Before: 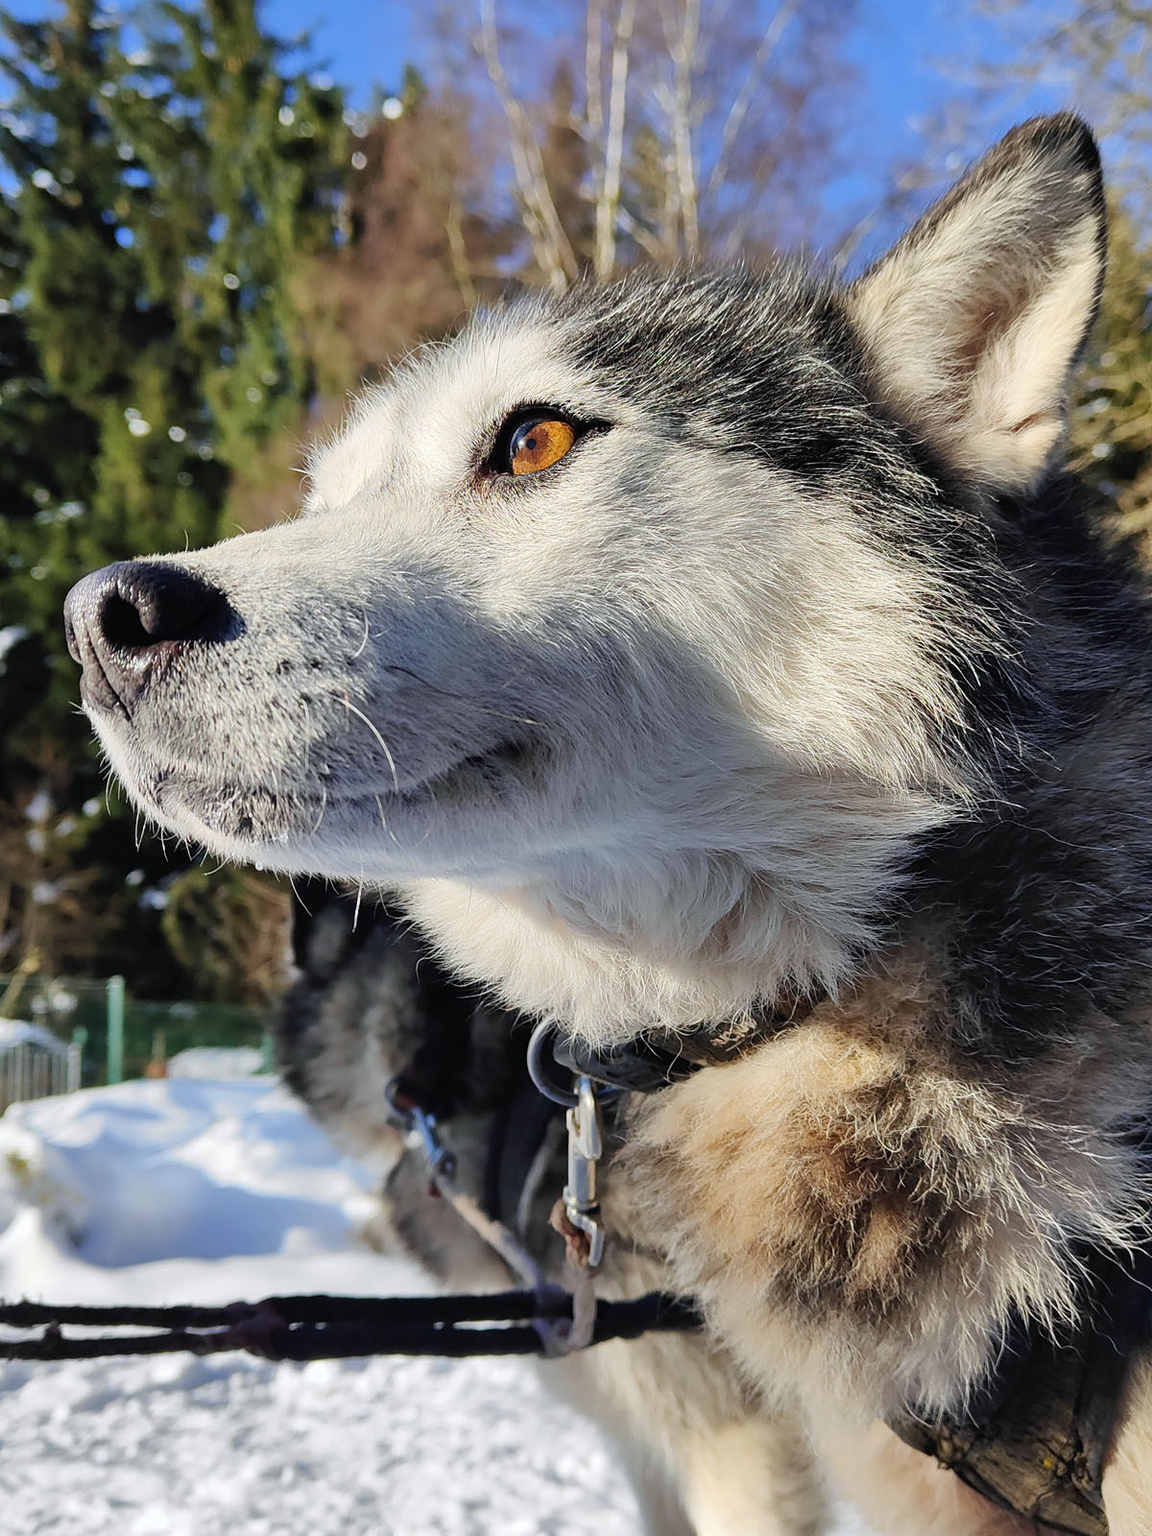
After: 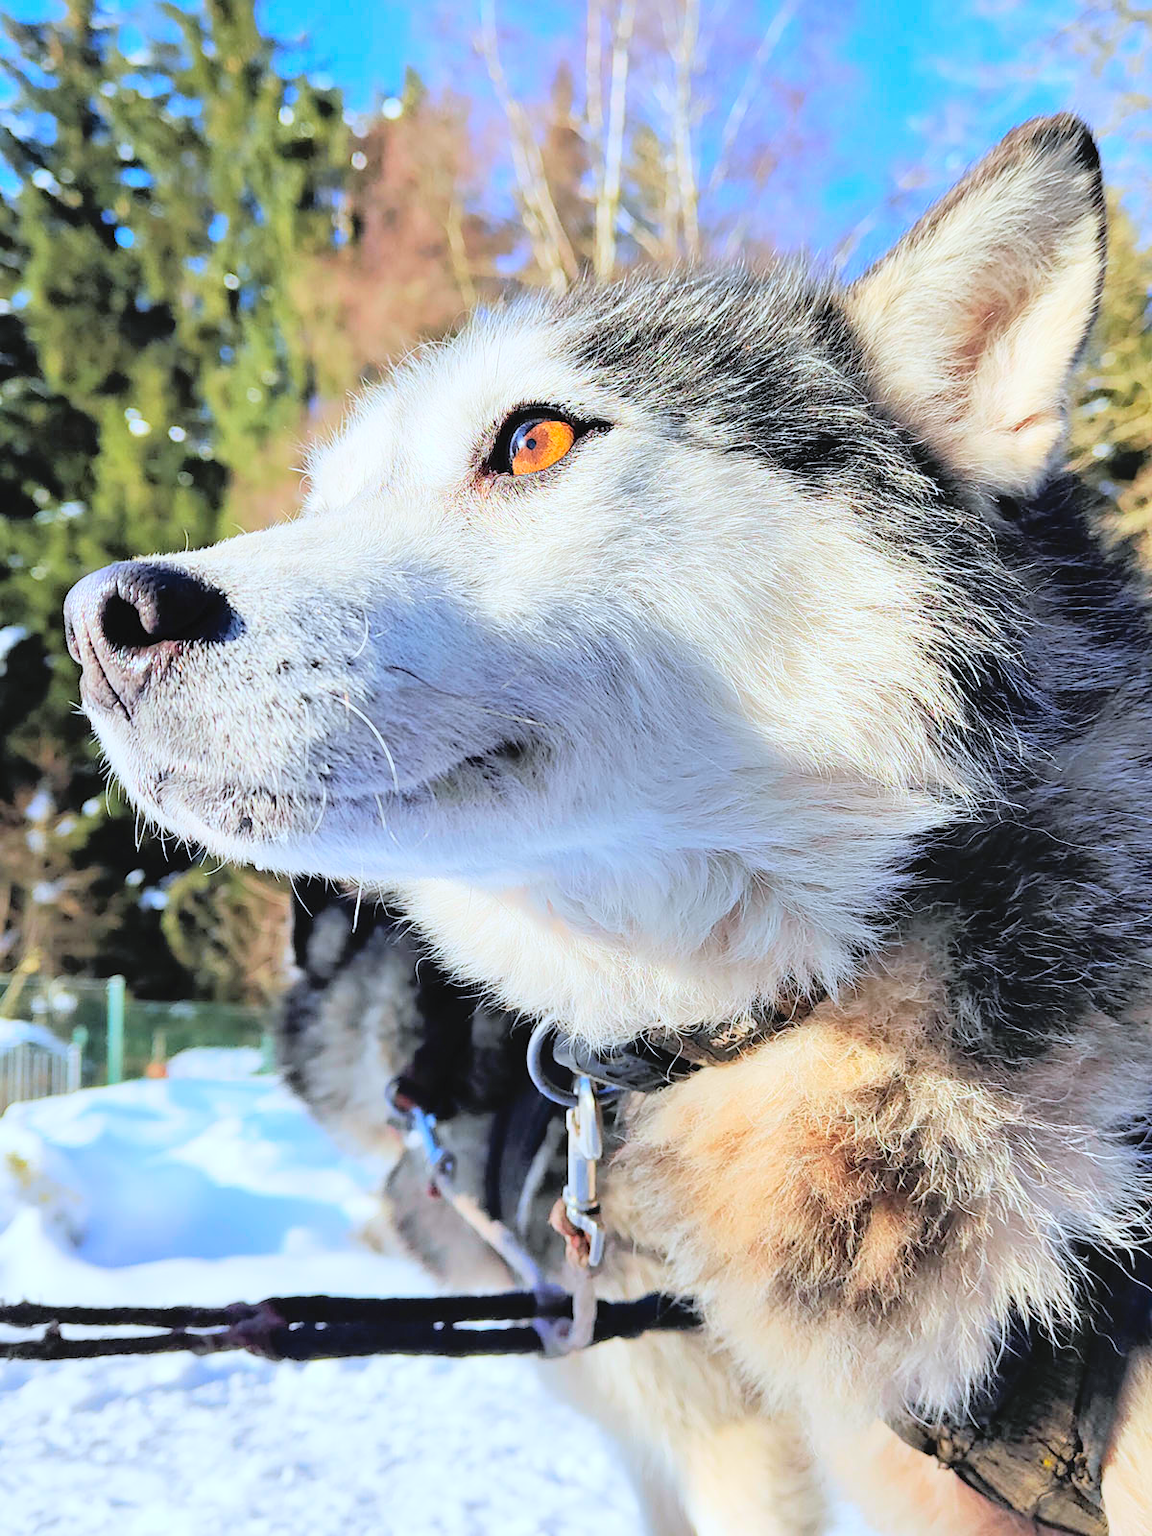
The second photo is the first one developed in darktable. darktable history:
color calibration: x 0.37, y 0.382, temperature 4313.32 K
tone curve: curves: ch0 [(0, 0.01) (0.058, 0.039) (0.159, 0.117) (0.282, 0.327) (0.45, 0.534) (0.676, 0.751) (0.89, 0.919) (1, 1)]; ch1 [(0, 0) (0.094, 0.081) (0.285, 0.299) (0.385, 0.403) (0.447, 0.455) (0.495, 0.496) (0.544, 0.552) (0.589, 0.612) (0.722, 0.728) (1, 1)]; ch2 [(0, 0) (0.257, 0.217) (0.43, 0.421) (0.498, 0.507) (0.531, 0.544) (0.56, 0.579) (0.625, 0.642) (1, 1)], color space Lab, independent channels, preserve colors none
contrast brightness saturation: contrast 0.1, brightness 0.3, saturation 0.14
